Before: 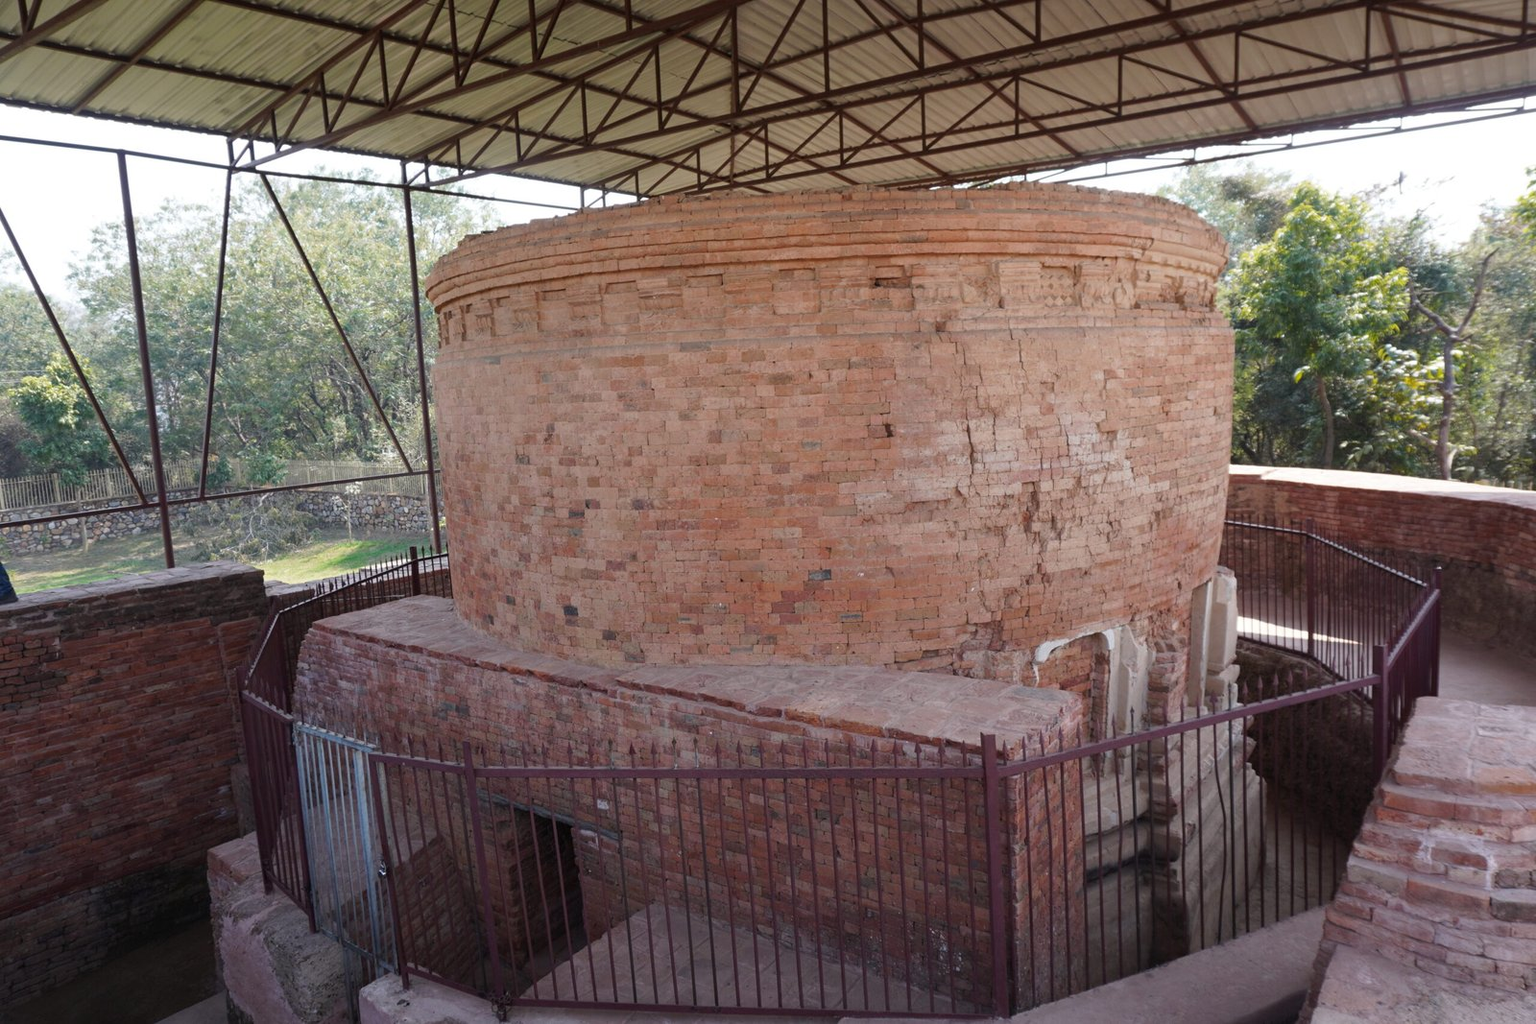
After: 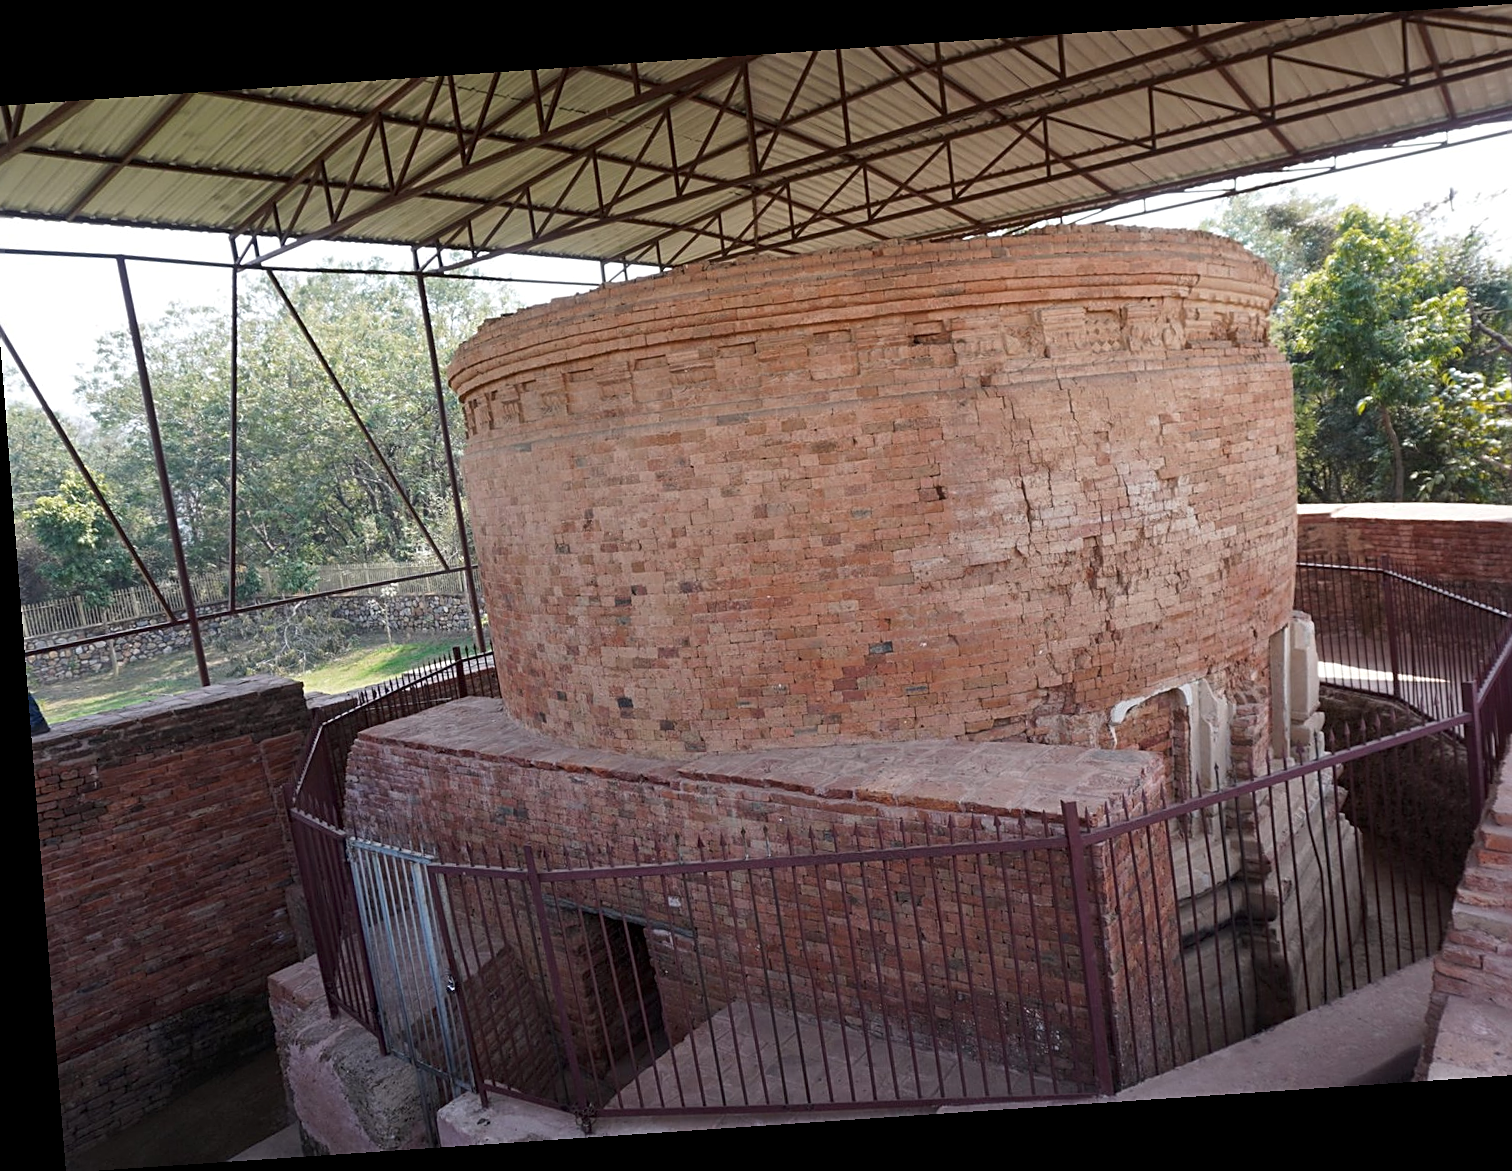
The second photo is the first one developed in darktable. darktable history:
crop and rotate: left 1.088%, right 8.807%
sharpen: on, module defaults
local contrast: mode bilateral grid, contrast 20, coarseness 50, detail 120%, midtone range 0.2
rotate and perspective: rotation -4.2°, shear 0.006, automatic cropping off
